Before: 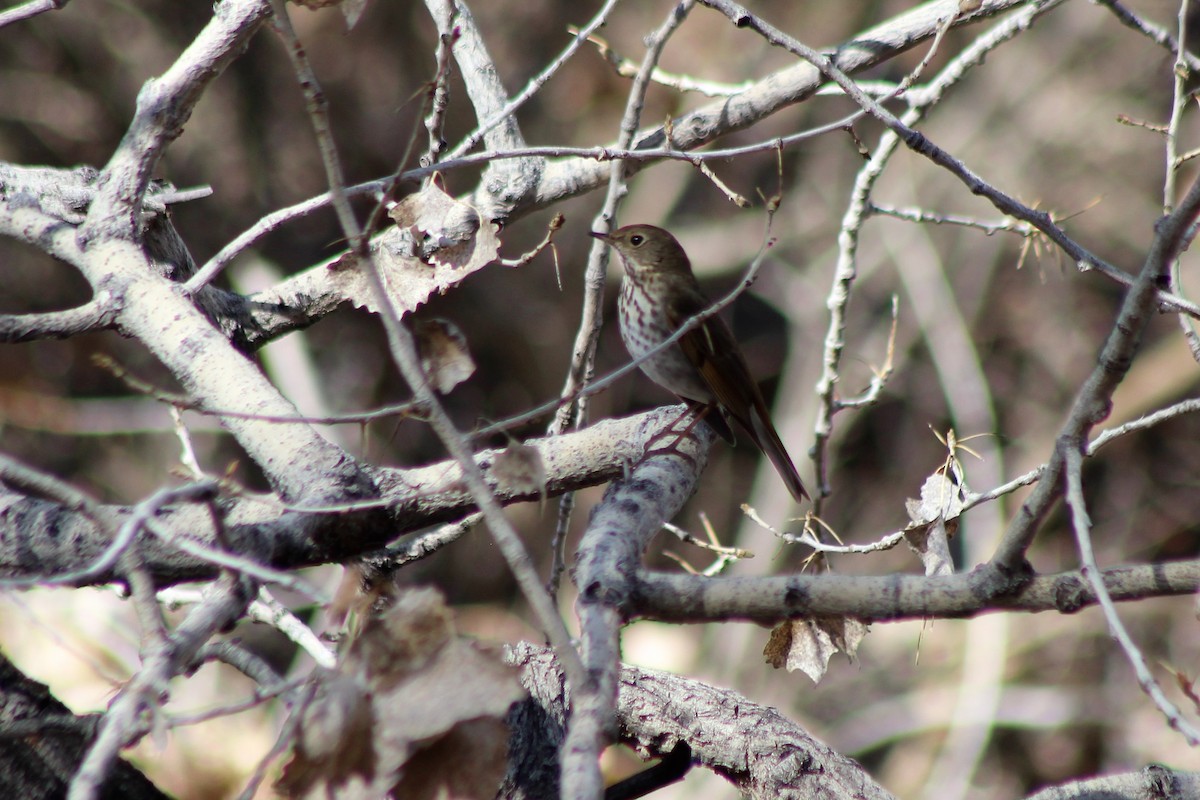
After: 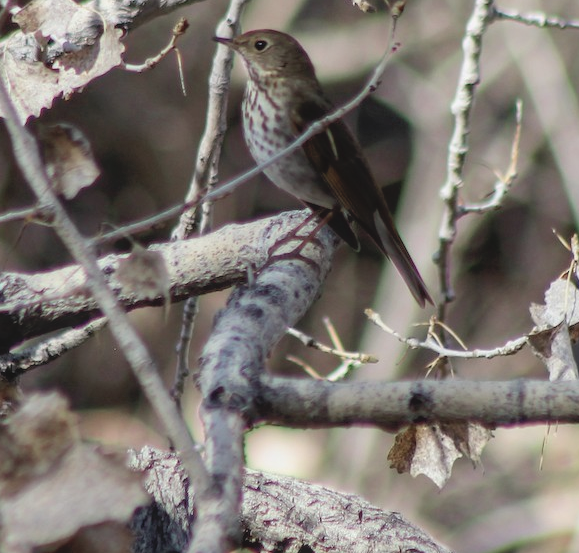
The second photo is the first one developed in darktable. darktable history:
tone equalizer: -8 EV -0.569 EV, edges refinement/feathering 500, mask exposure compensation -1.57 EV, preserve details no
local contrast: highlights 27%, detail 130%
contrast brightness saturation: contrast -0.166, brightness 0.047, saturation -0.117
crop: left 31.348%, top 24.407%, right 20.321%, bottom 6.402%
